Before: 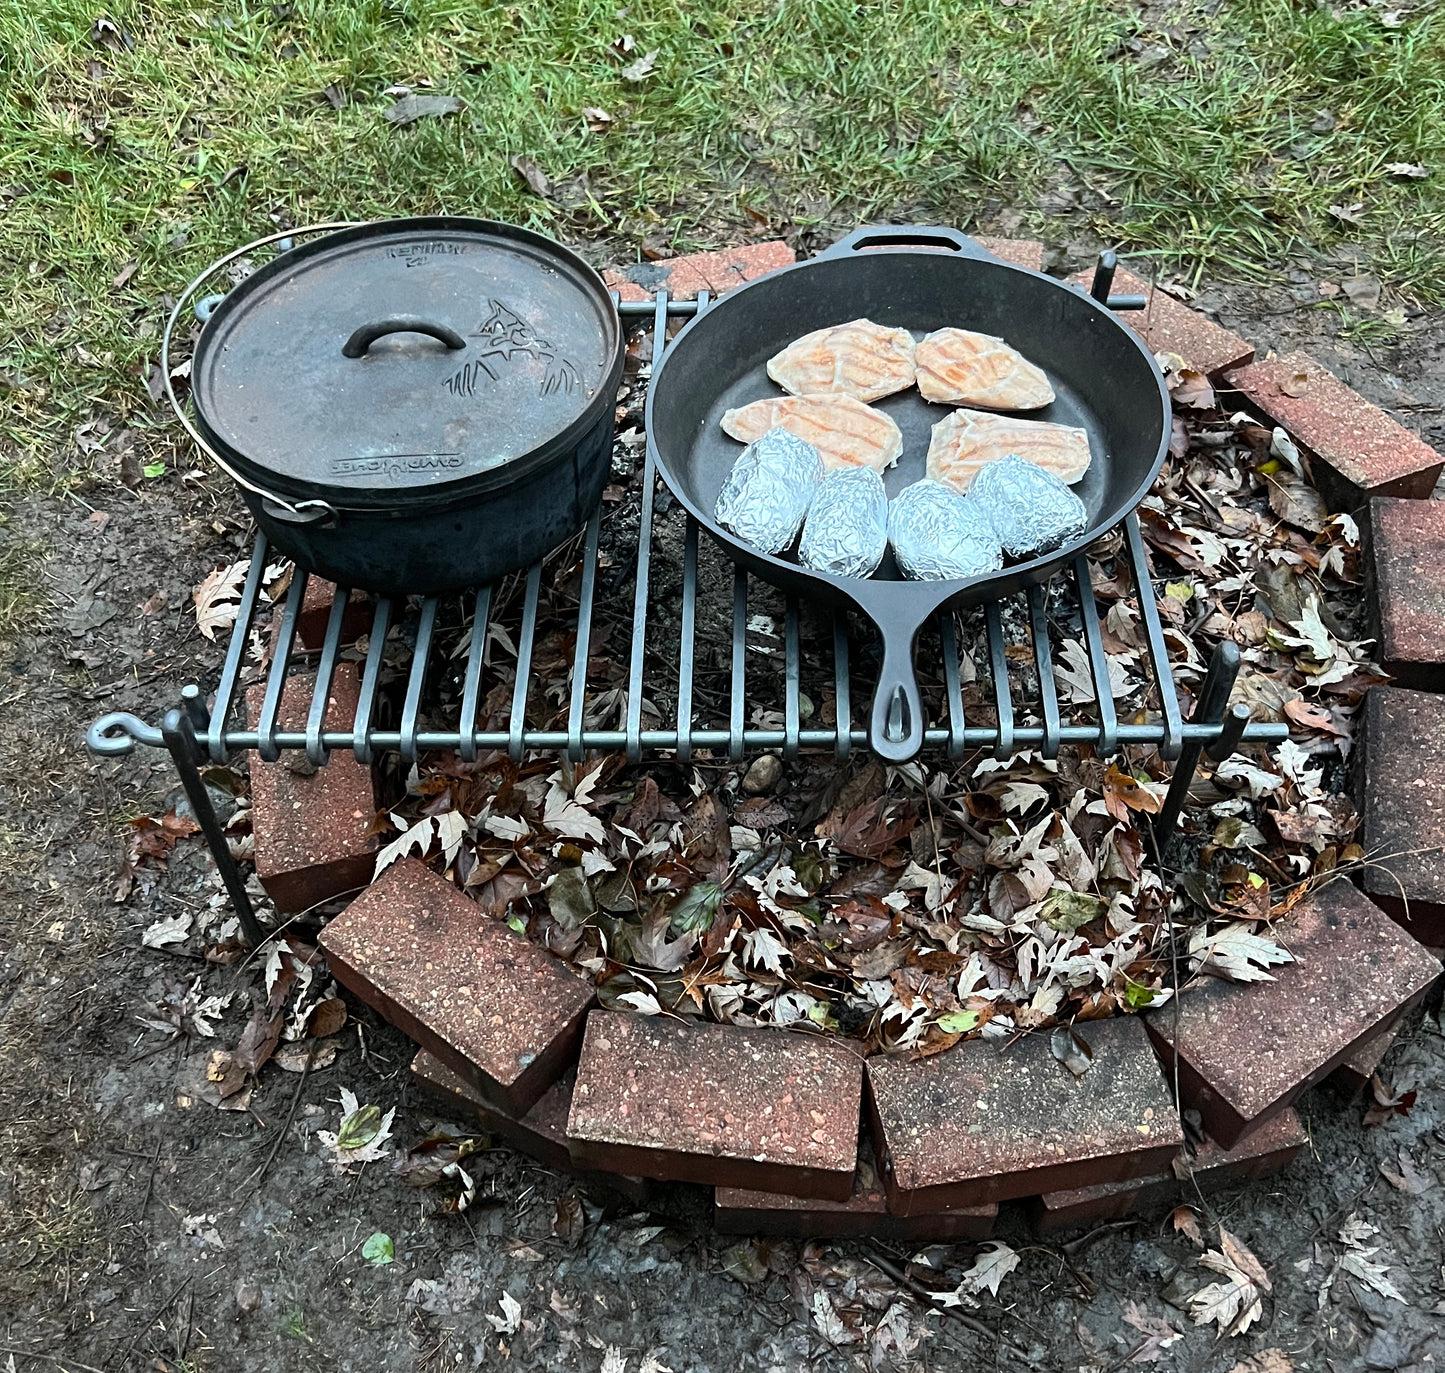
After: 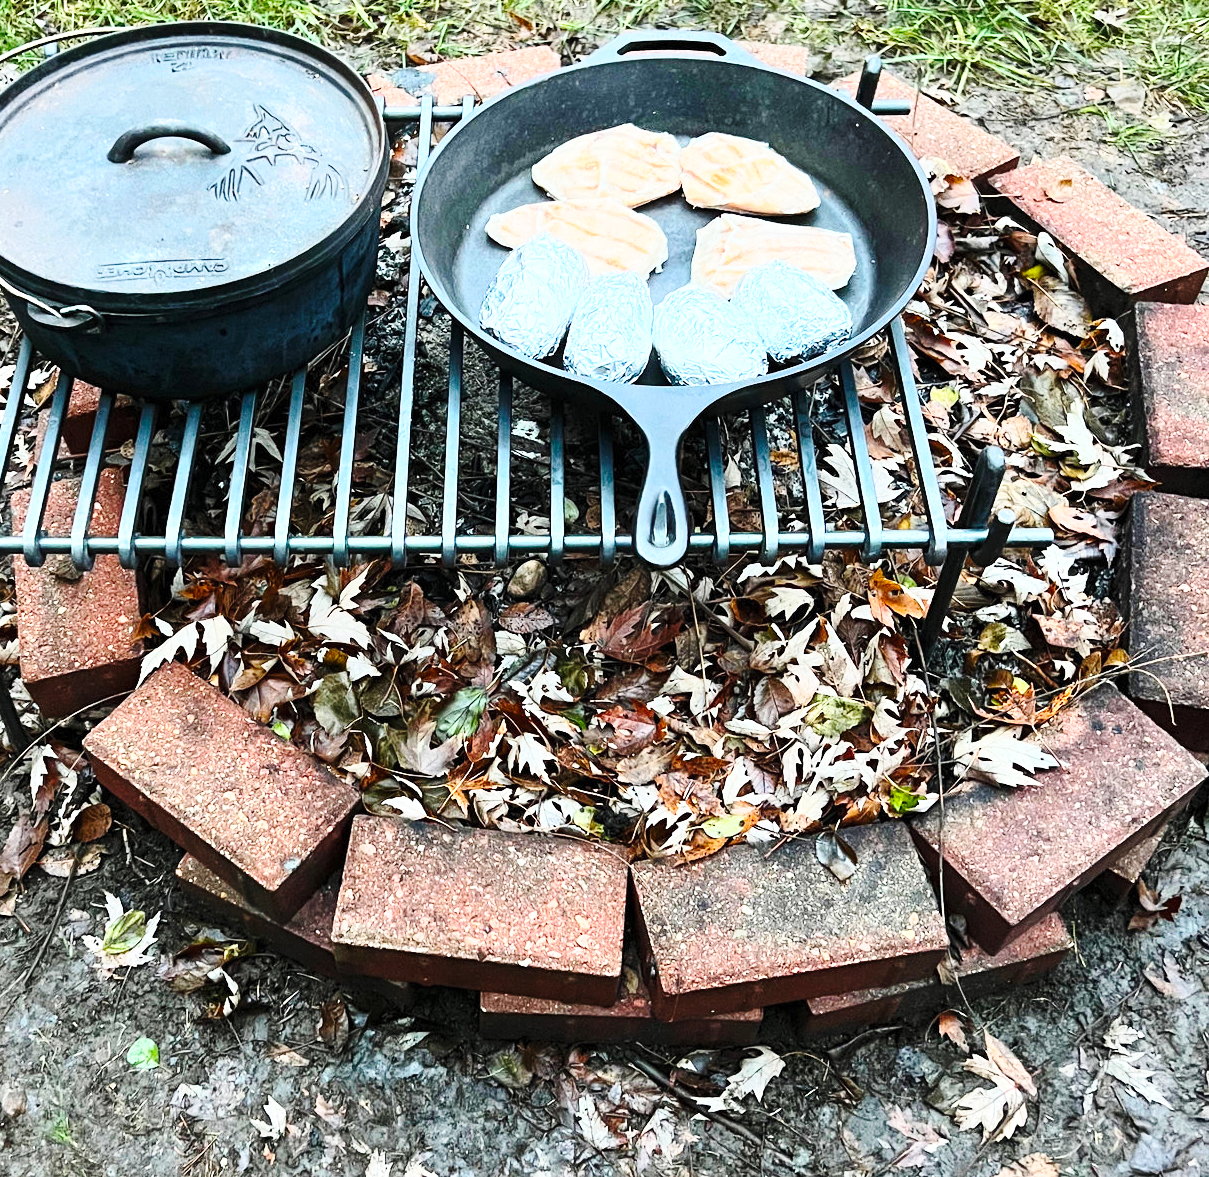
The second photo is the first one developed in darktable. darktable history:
base curve: curves: ch0 [(0, 0) (0.028, 0.03) (0.121, 0.232) (0.46, 0.748) (0.859, 0.968) (1, 1)], preserve colors none
color balance rgb: perceptual saturation grading › global saturation 10%, global vibrance 10%
contrast brightness saturation: contrast 0.2, brightness 0.16, saturation 0.22
crop: left 16.315%, top 14.246%
